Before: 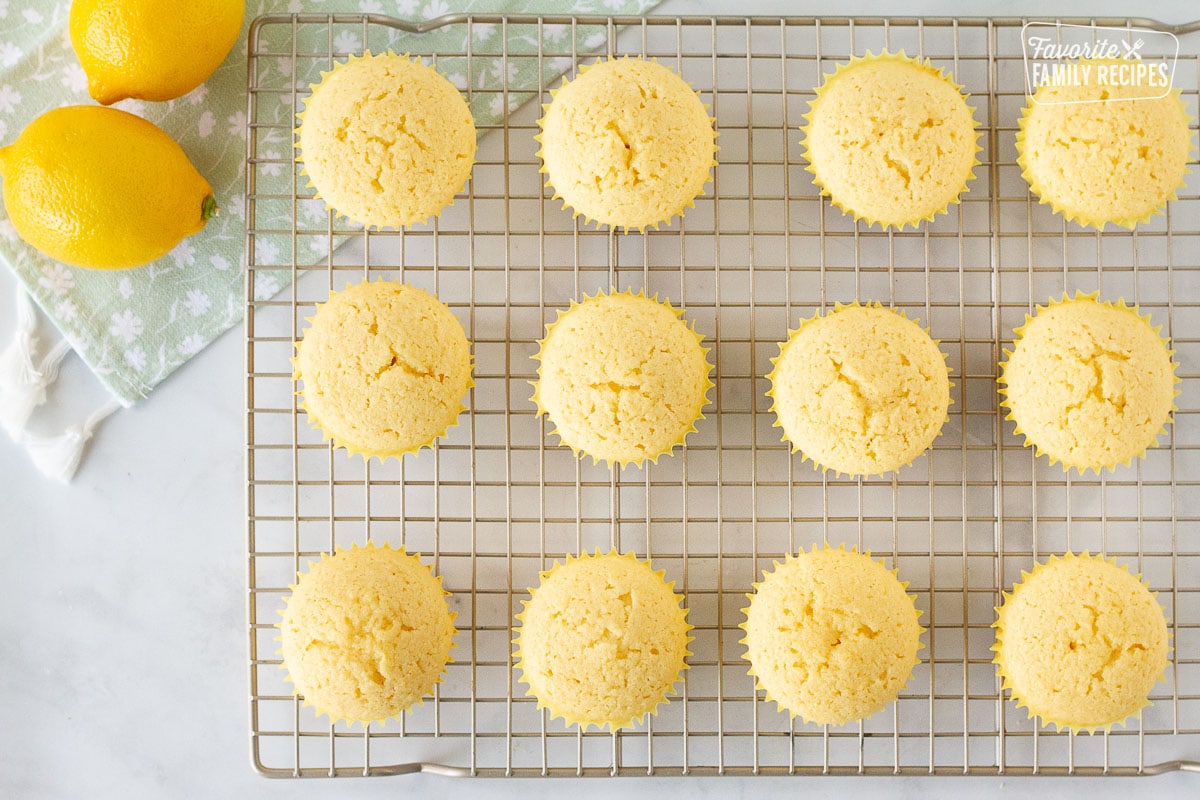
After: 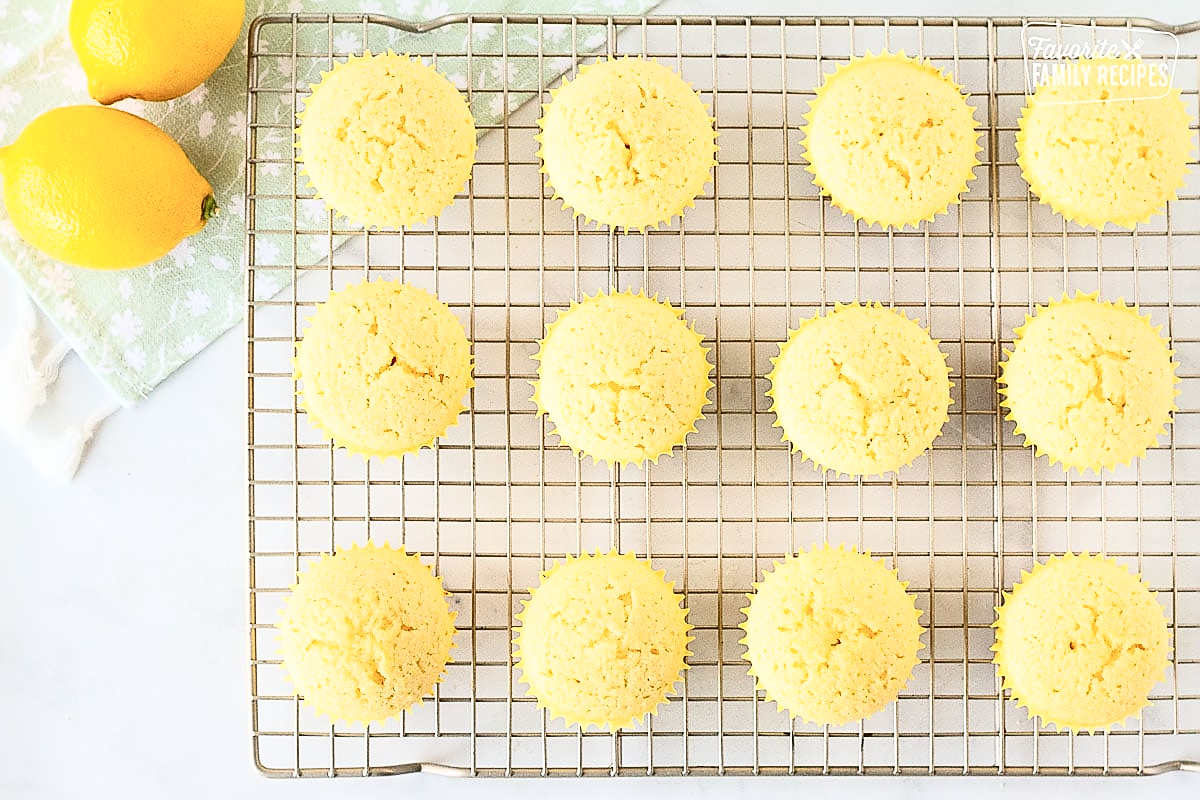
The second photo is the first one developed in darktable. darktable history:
sharpen: radius 1.41, amount 1.249, threshold 0.784
contrast equalizer: y [[0.5 ×6], [0.5 ×6], [0.5, 0.5, 0.501, 0.545, 0.707, 0.863], [0 ×6], [0 ×6]]
contrast brightness saturation: contrast 0.382, brightness 0.104
